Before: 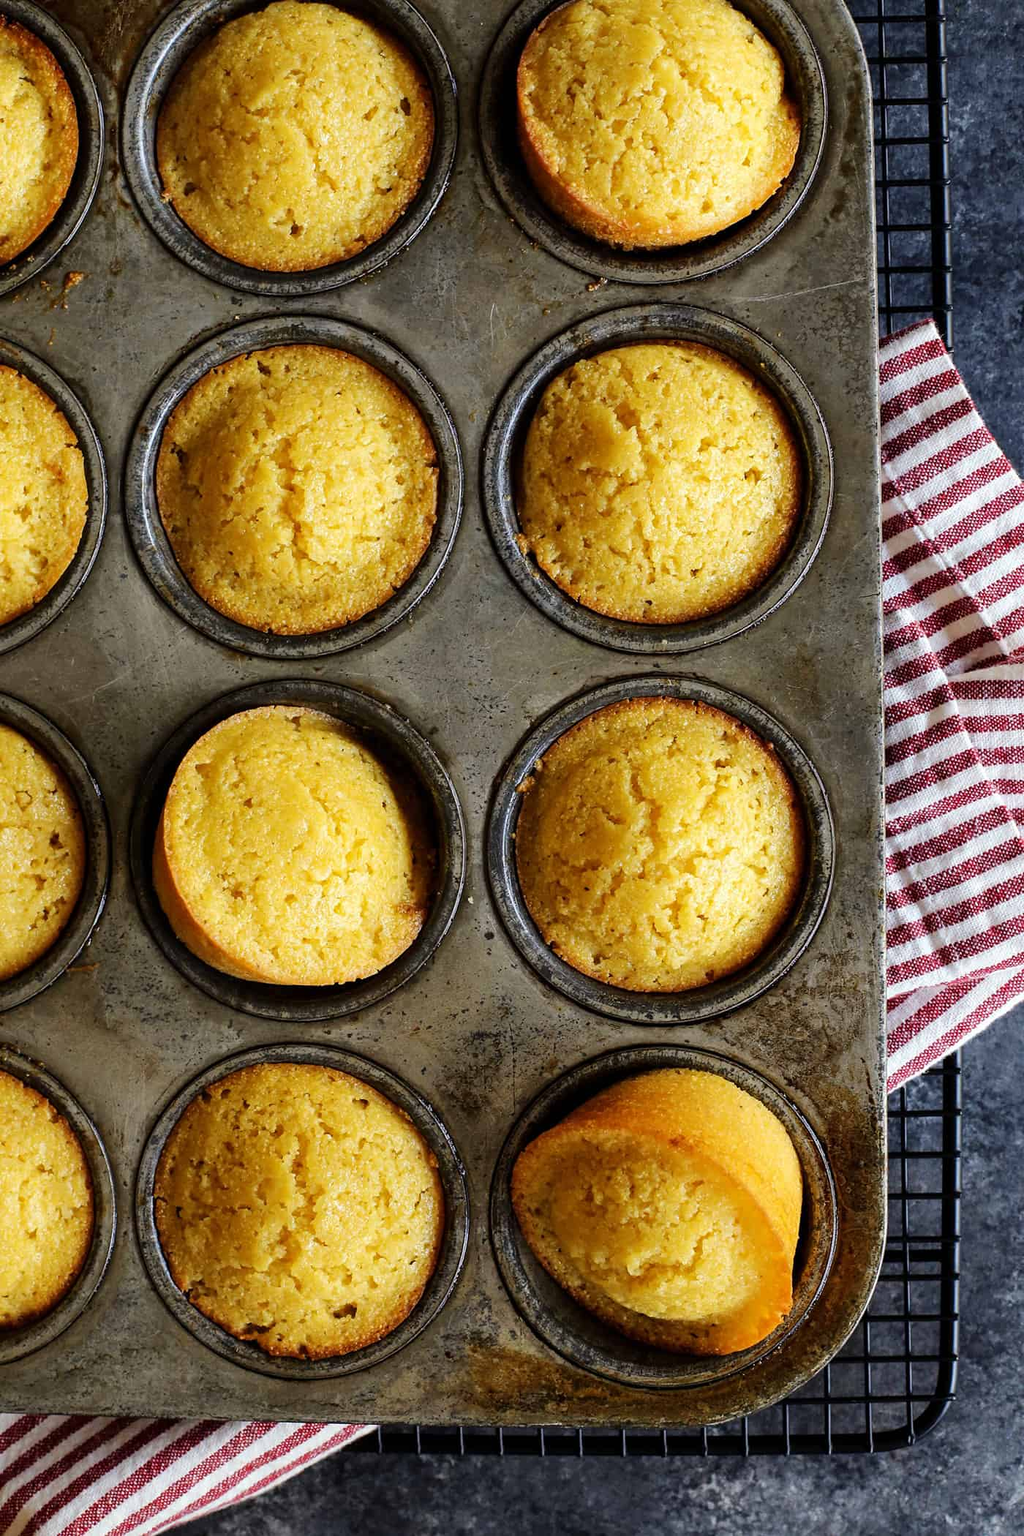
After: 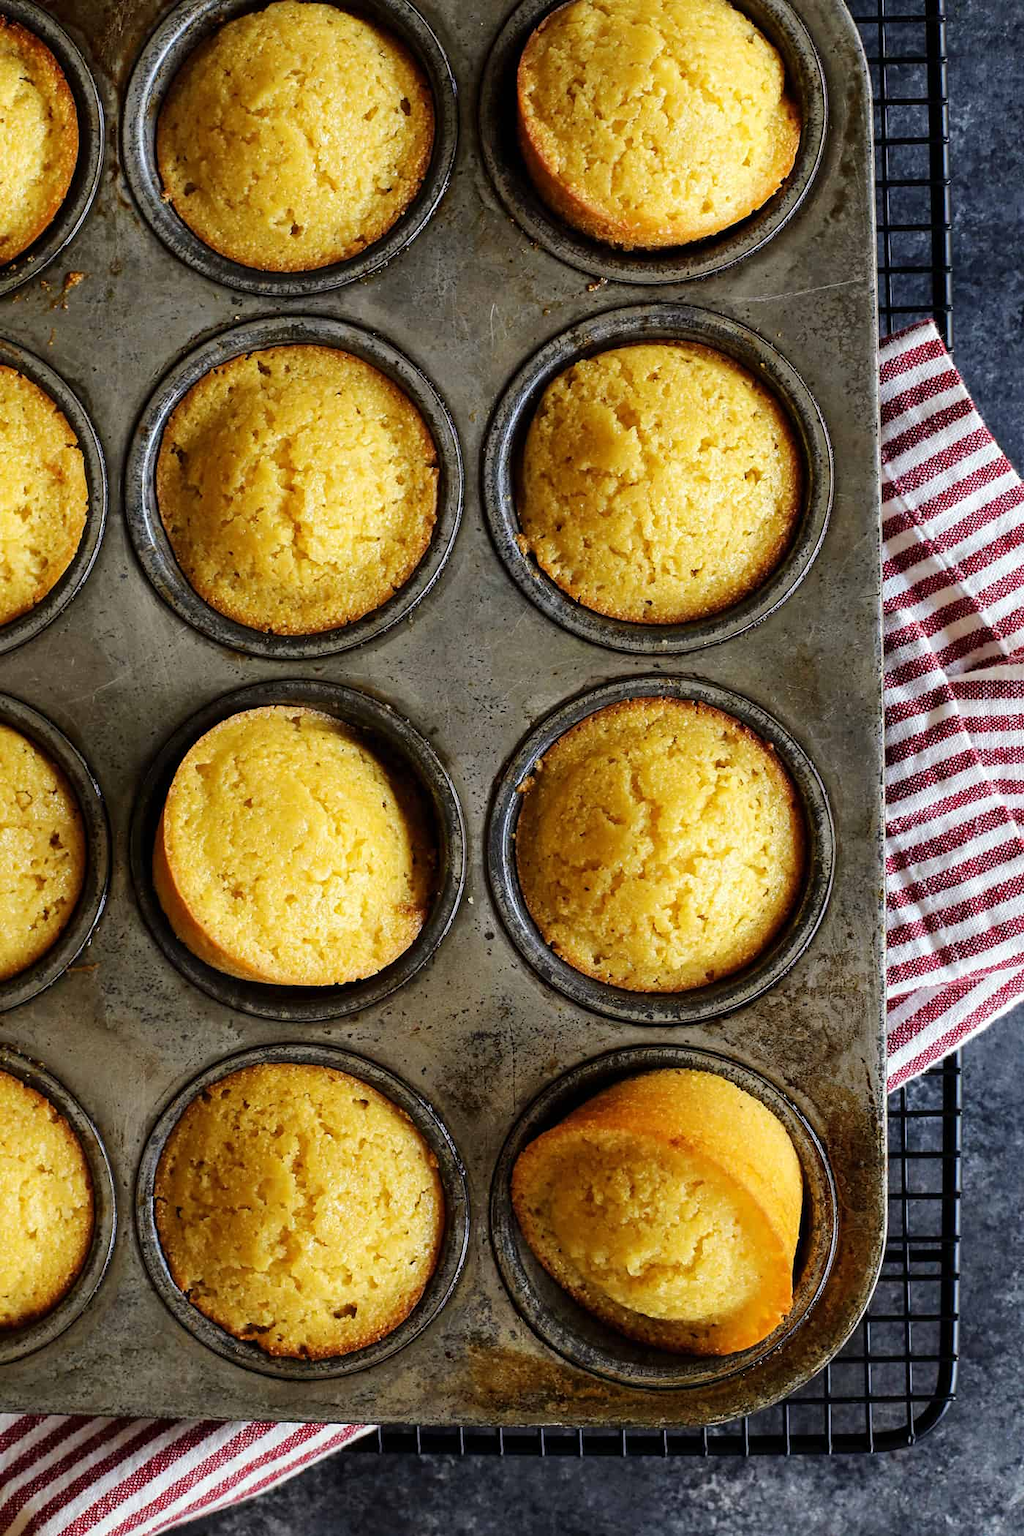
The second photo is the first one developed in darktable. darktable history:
tone equalizer: -7 EV 0.11 EV
